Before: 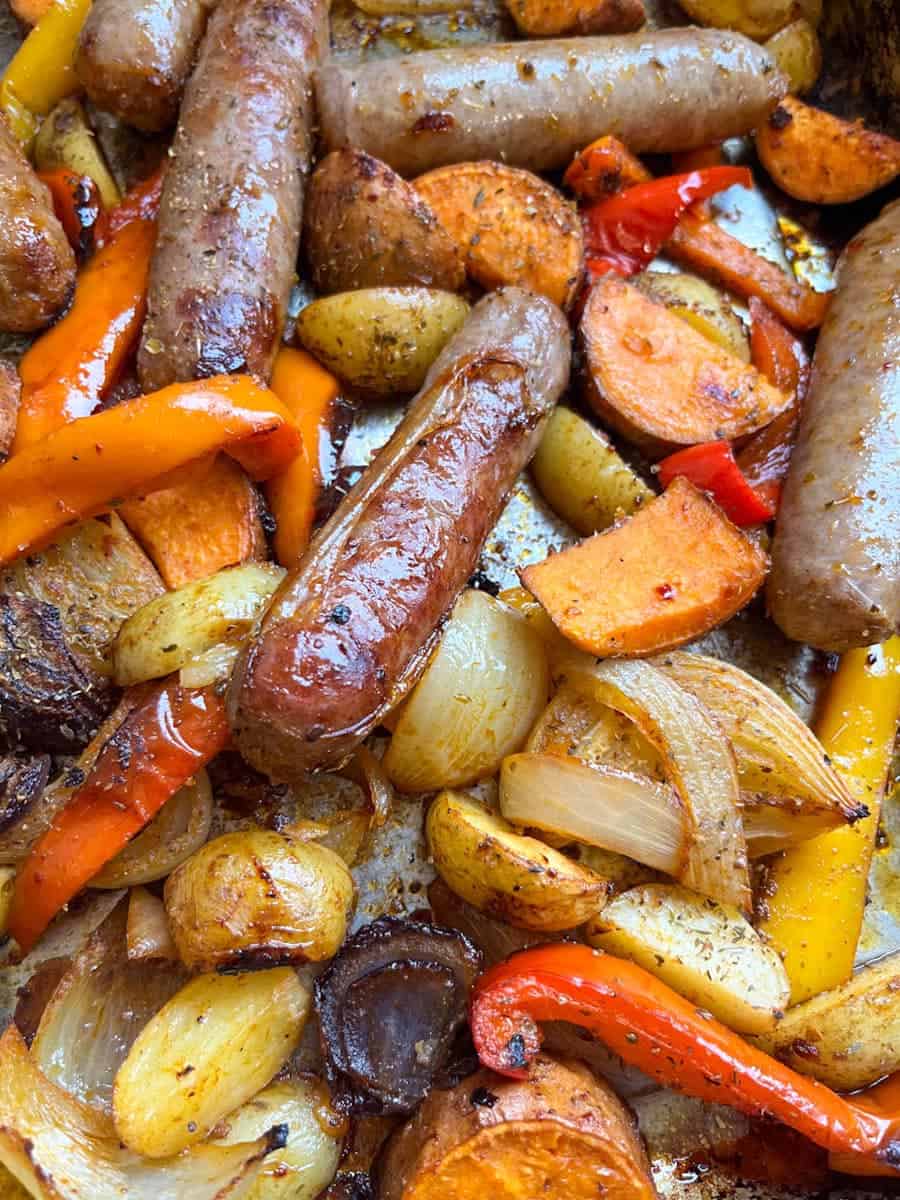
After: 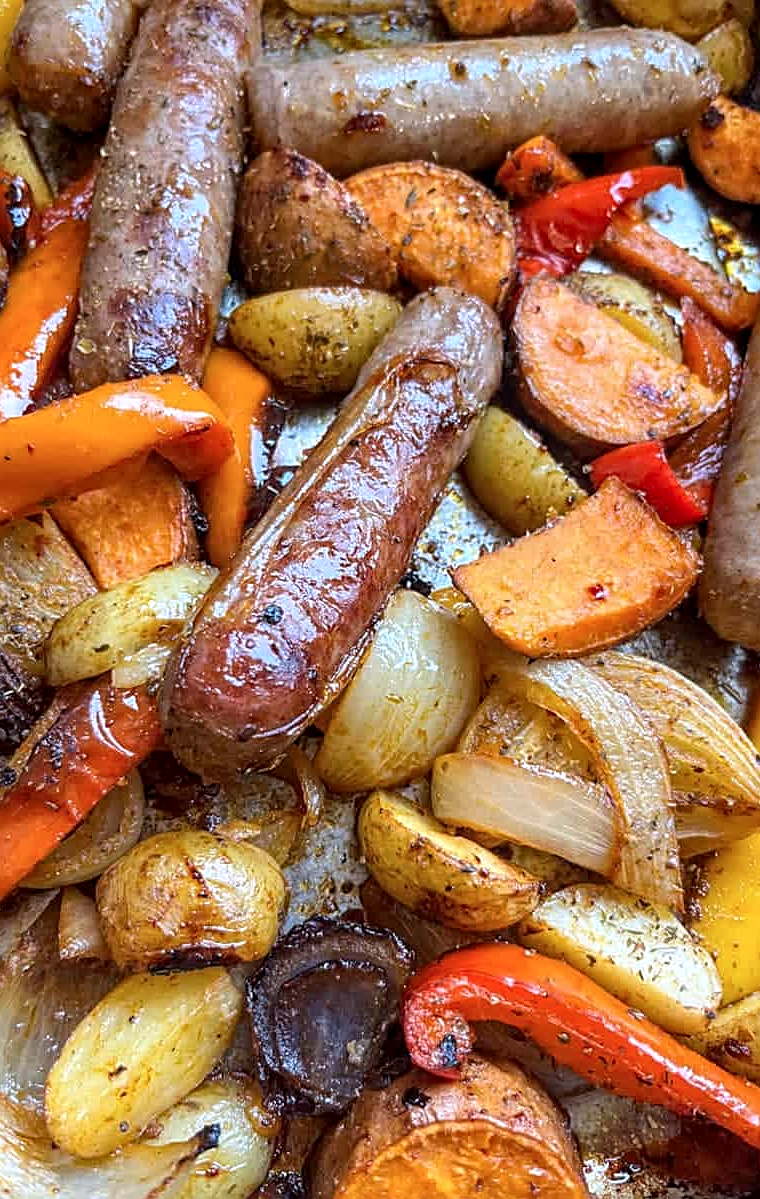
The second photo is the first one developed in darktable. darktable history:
crop: left 7.591%, right 7.864%
local contrast: on, module defaults
color correction: highlights a* -0.1, highlights b* -6.01, shadows a* -0.135, shadows b* -0.132
sharpen: on, module defaults
